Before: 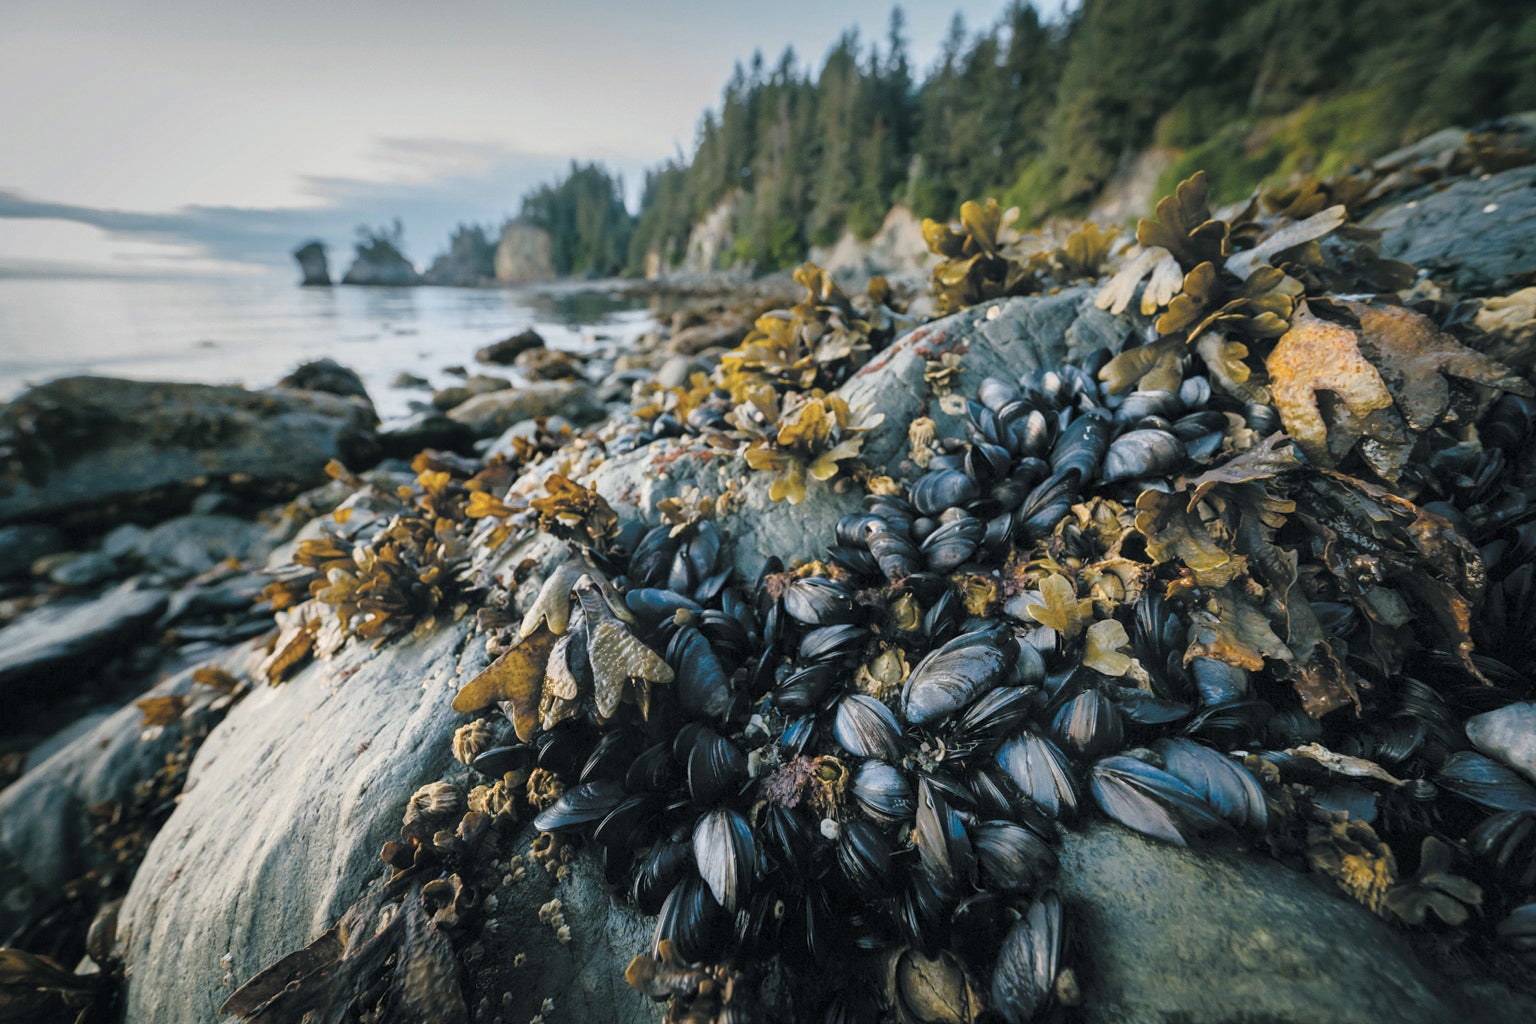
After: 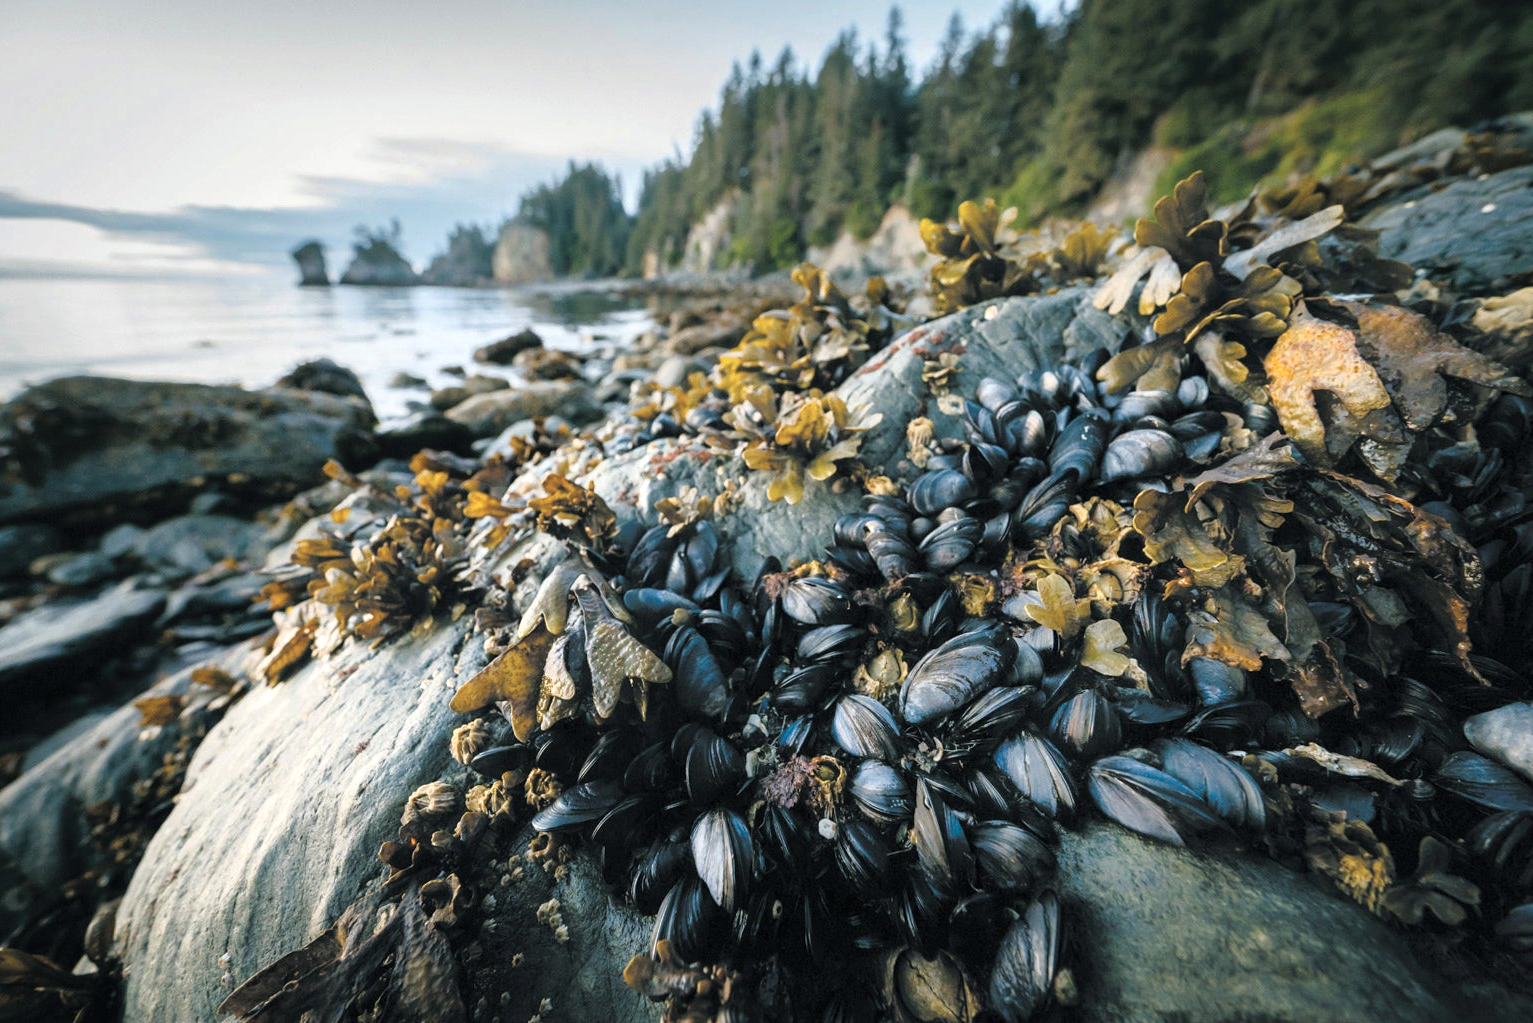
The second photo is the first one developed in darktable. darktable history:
crop: left 0.162%
exposure: black level correction 0, compensate highlight preservation false
tone equalizer: -8 EV -0.424 EV, -7 EV -0.356 EV, -6 EV -0.302 EV, -5 EV -0.232 EV, -3 EV 0.222 EV, -2 EV 0.325 EV, -1 EV 0.379 EV, +0 EV 0.424 EV
